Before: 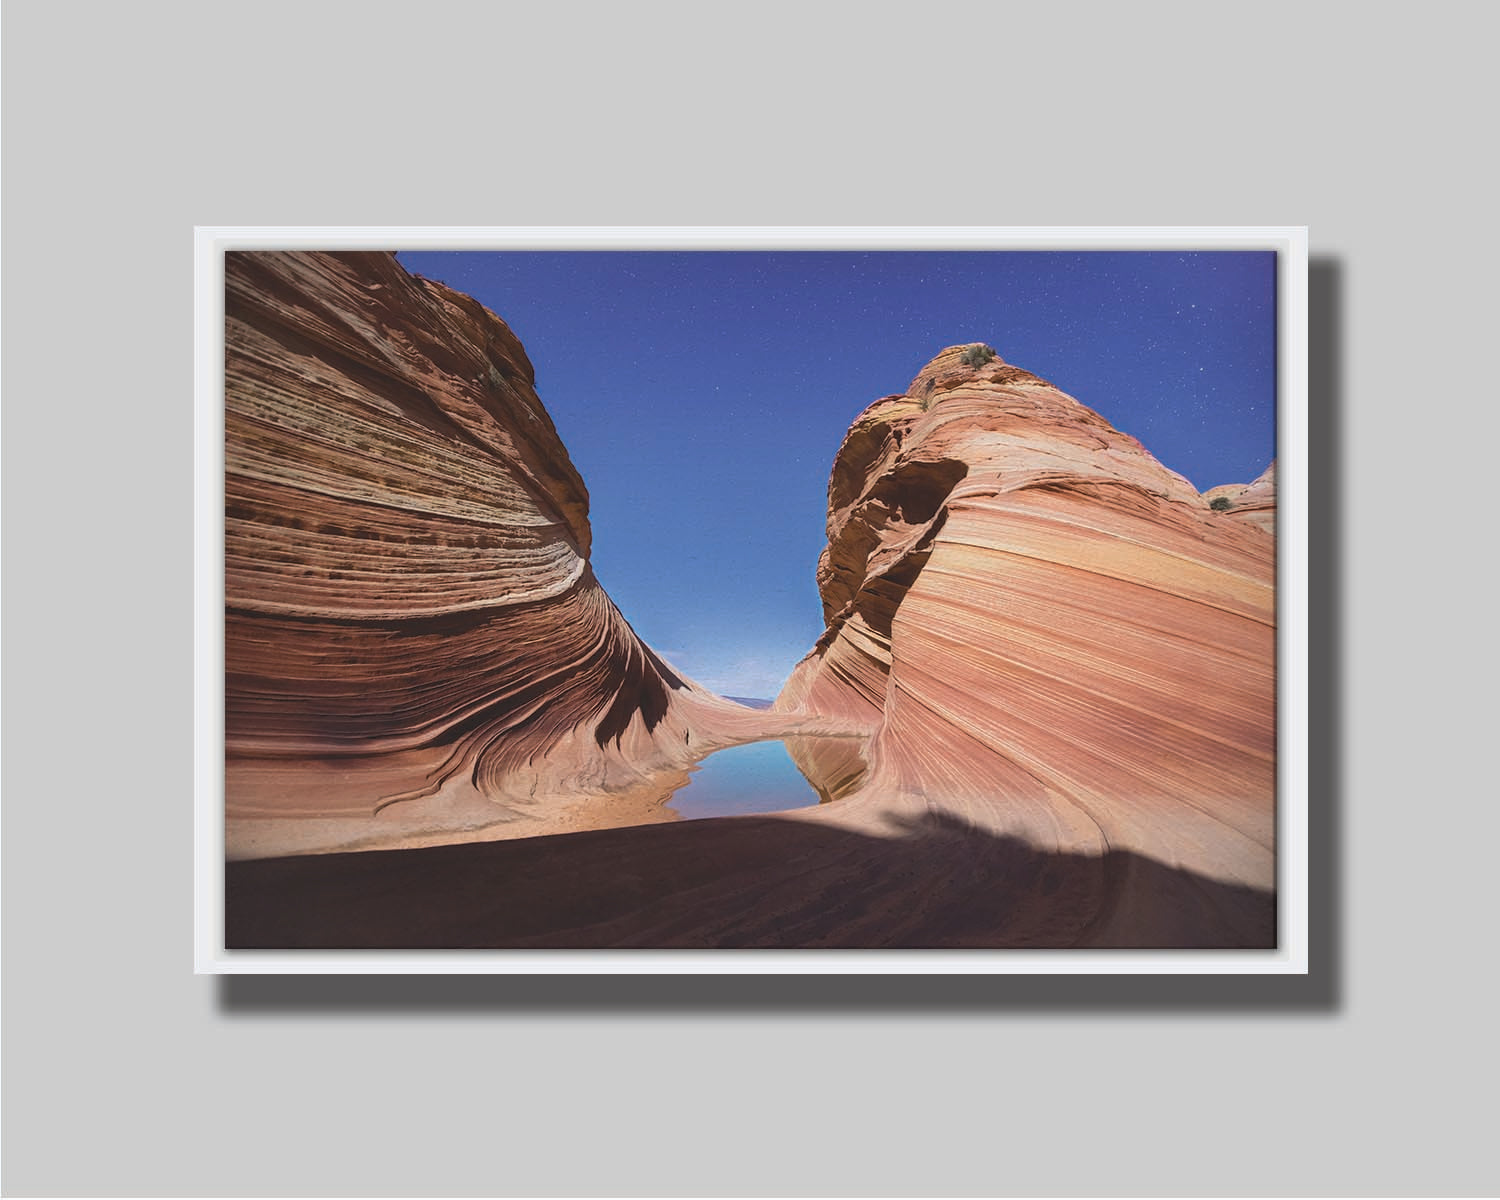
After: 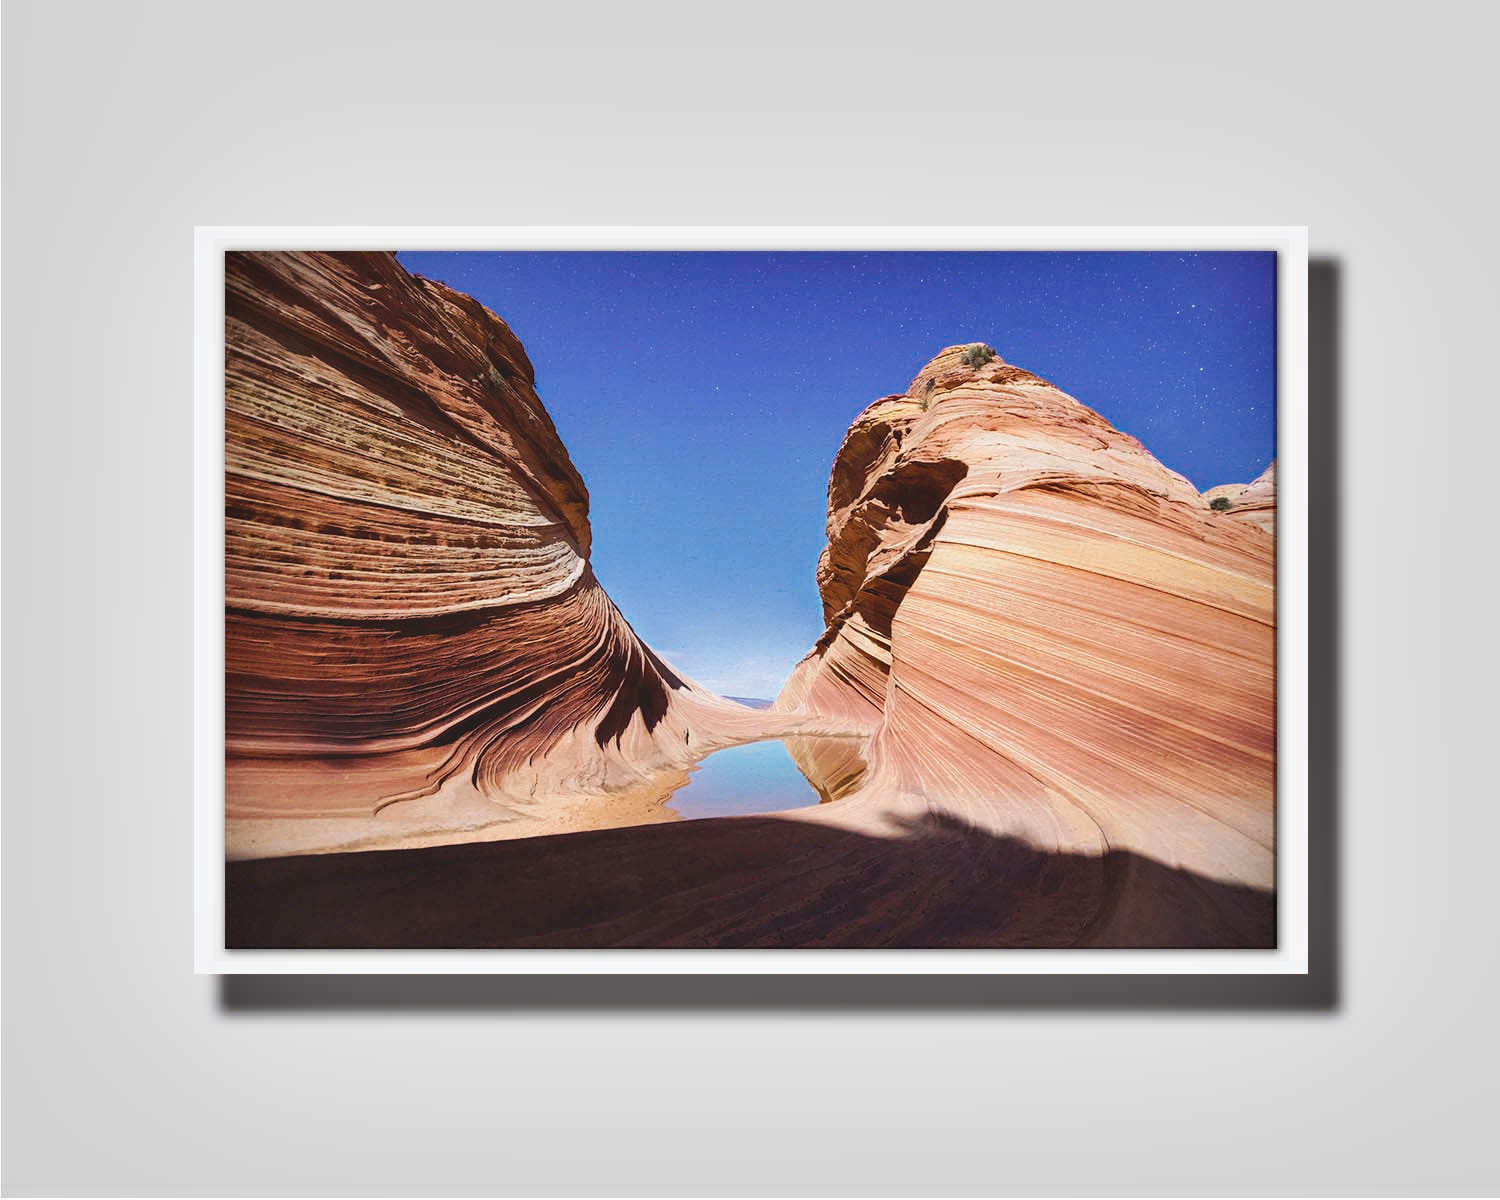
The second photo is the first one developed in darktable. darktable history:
base curve: curves: ch0 [(0, 0) (0.032, 0.025) (0.121, 0.166) (0.206, 0.329) (0.605, 0.79) (1, 1)], preserve colors none
shadows and highlights: low approximation 0.01, soften with gaussian
